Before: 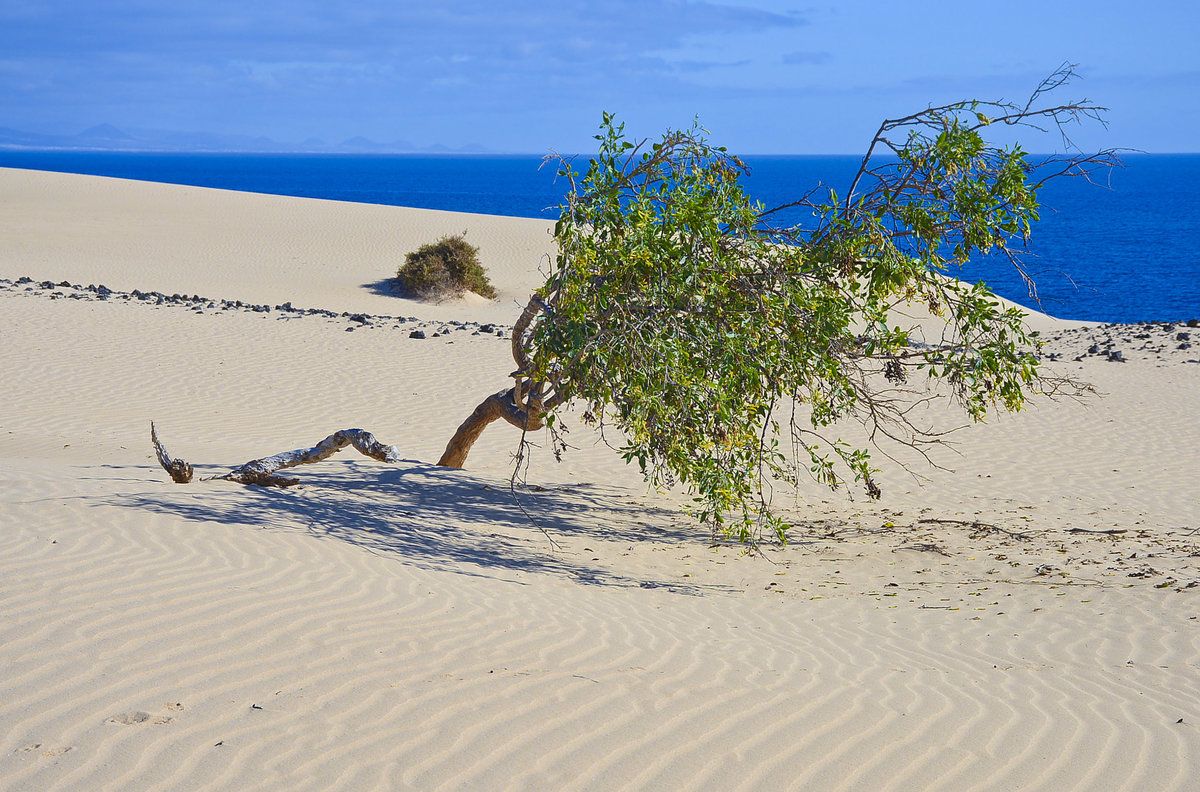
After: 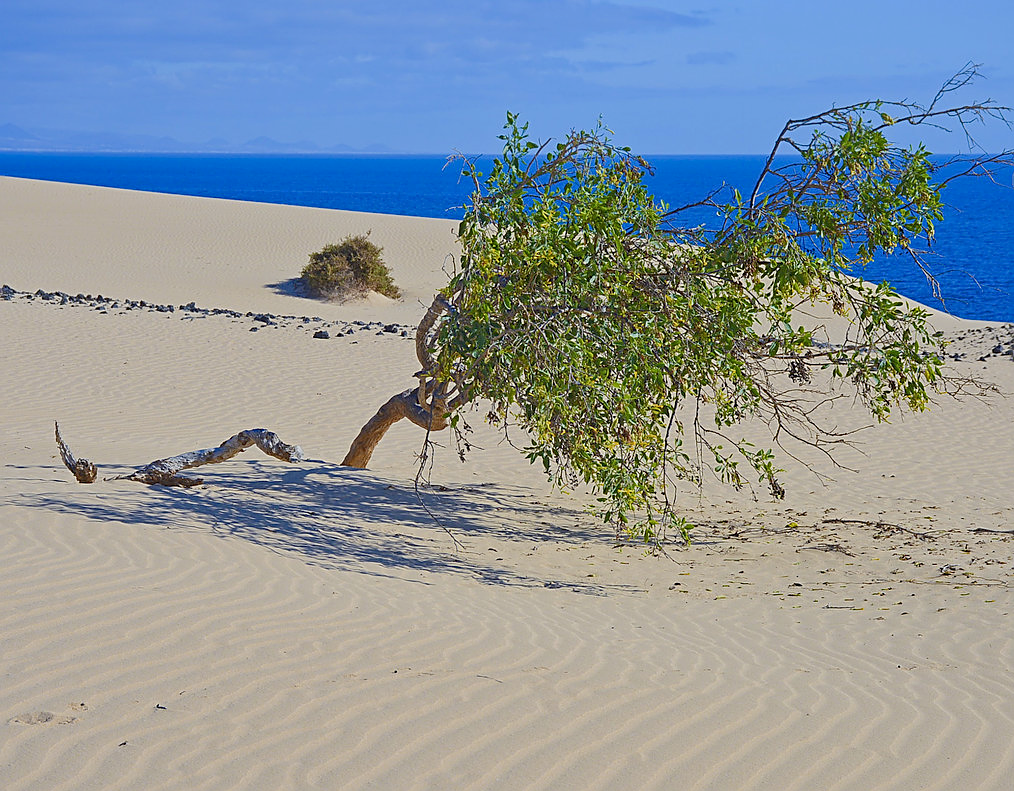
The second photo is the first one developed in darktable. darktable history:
color balance rgb: linear chroma grading › global chroma 0.904%, perceptual saturation grading › global saturation -0.041%, contrast -19.439%
sharpen: on, module defaults
crop: left 8.002%, right 7.486%
